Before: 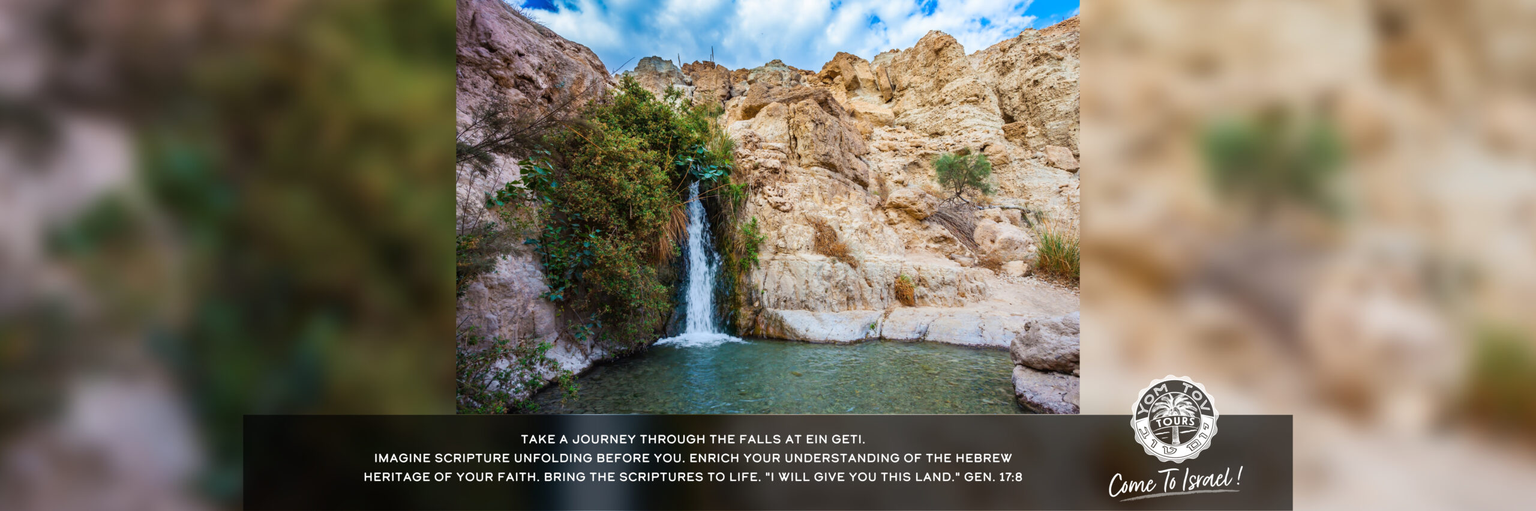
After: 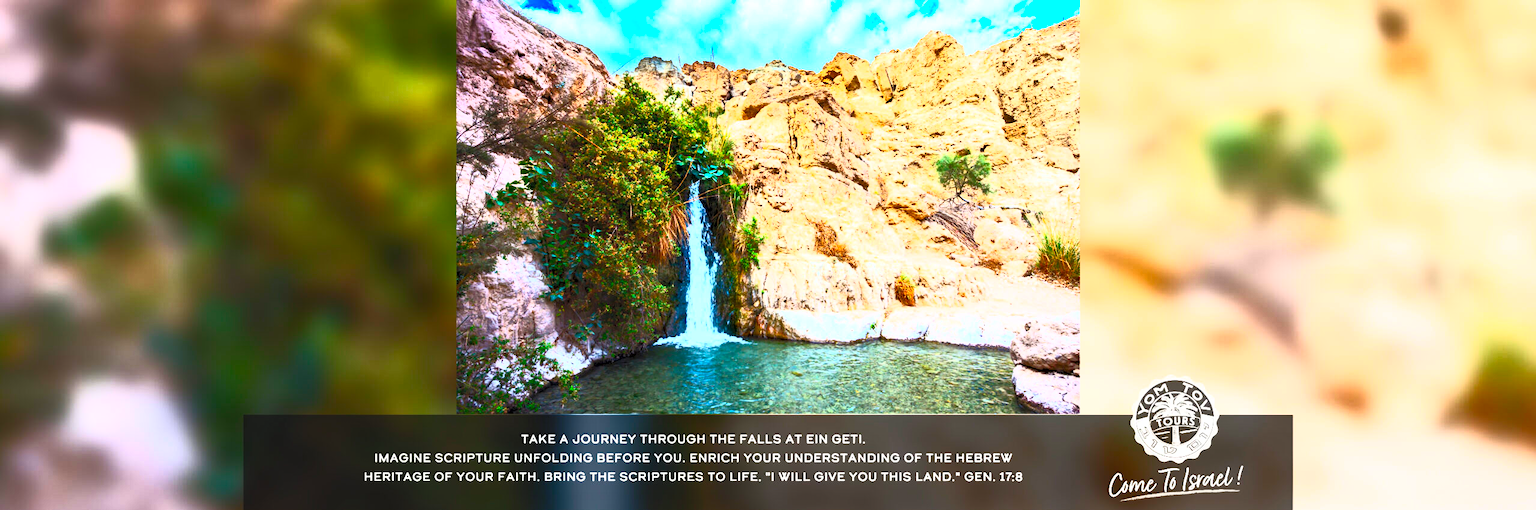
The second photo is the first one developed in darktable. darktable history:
contrast brightness saturation: contrast 1, brightness 1, saturation 1
contrast equalizer: octaves 7, y [[0.528 ×6], [0.514 ×6], [0.362 ×6], [0 ×6], [0 ×6]]
